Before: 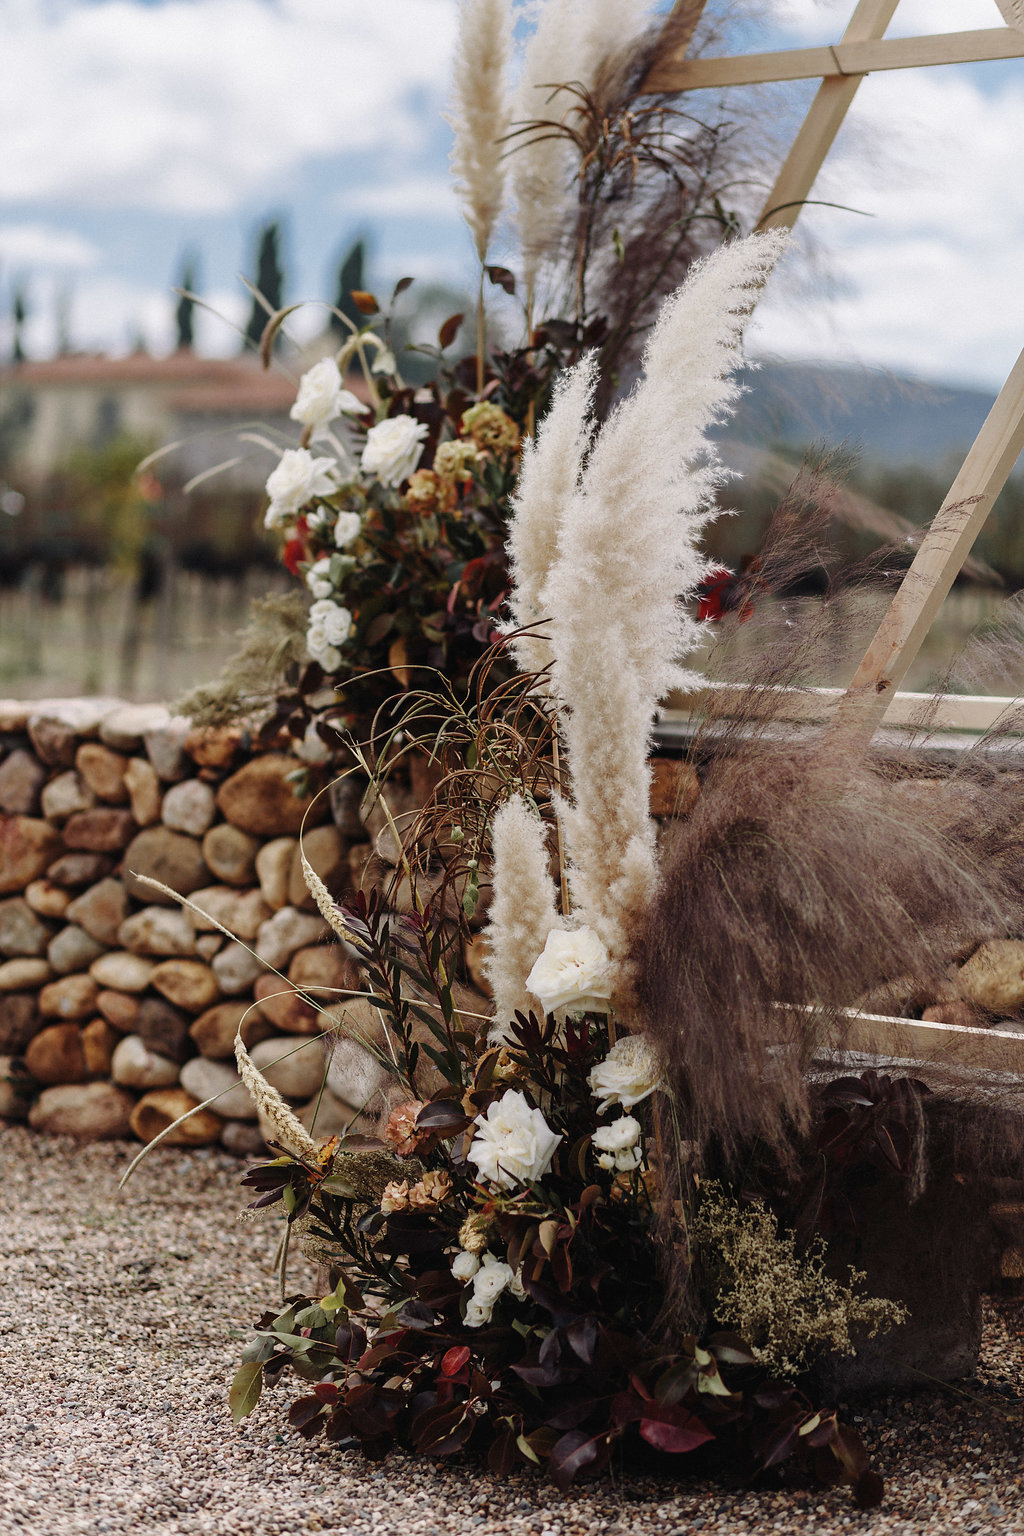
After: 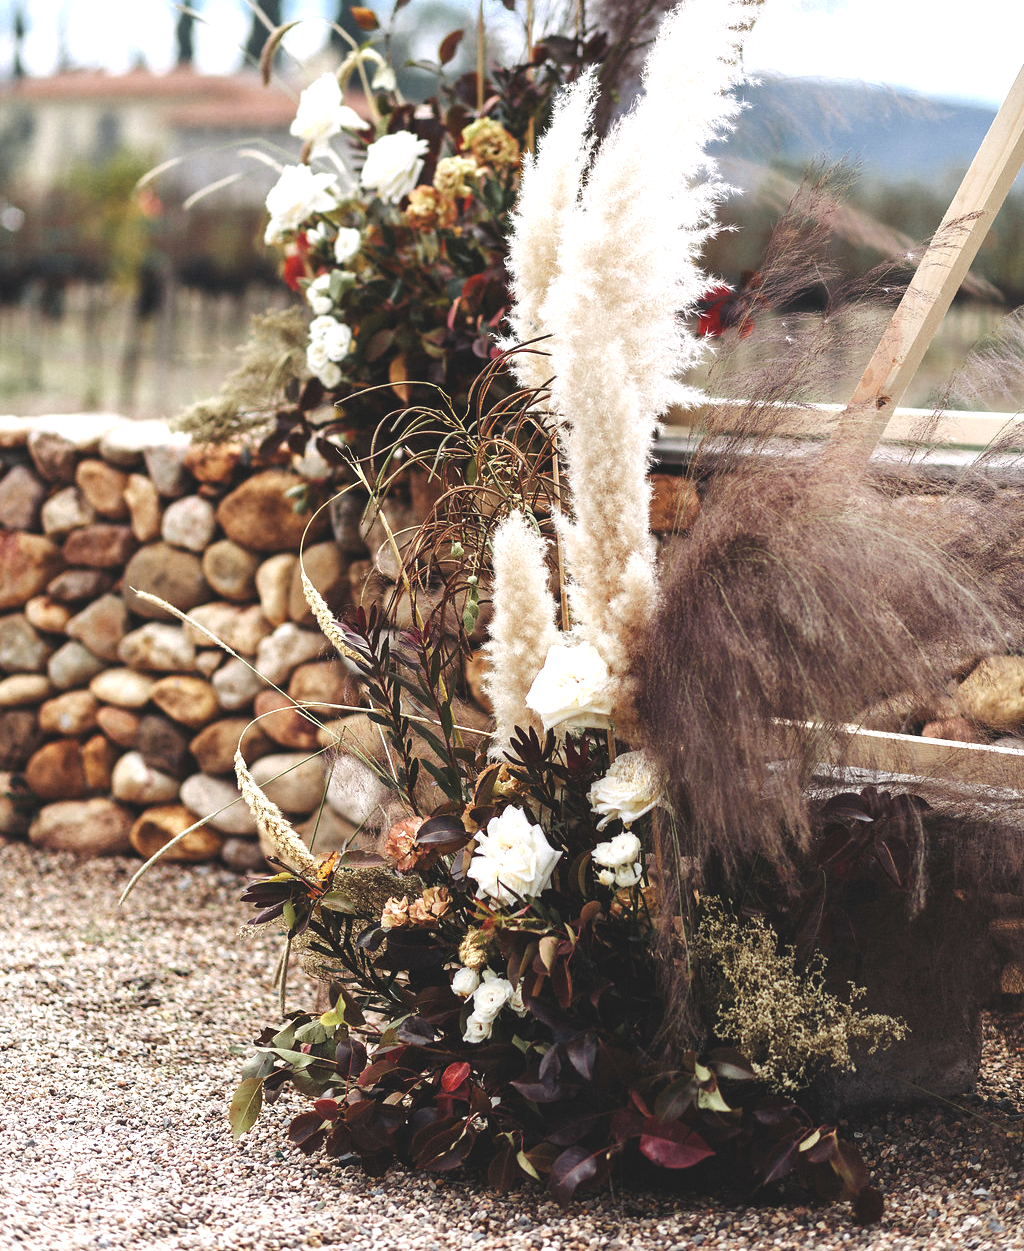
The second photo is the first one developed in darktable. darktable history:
white balance: red 0.988, blue 1.017
crop and rotate: top 18.507%
exposure: black level correction -0.005, exposure 1 EV, compensate highlight preservation false
